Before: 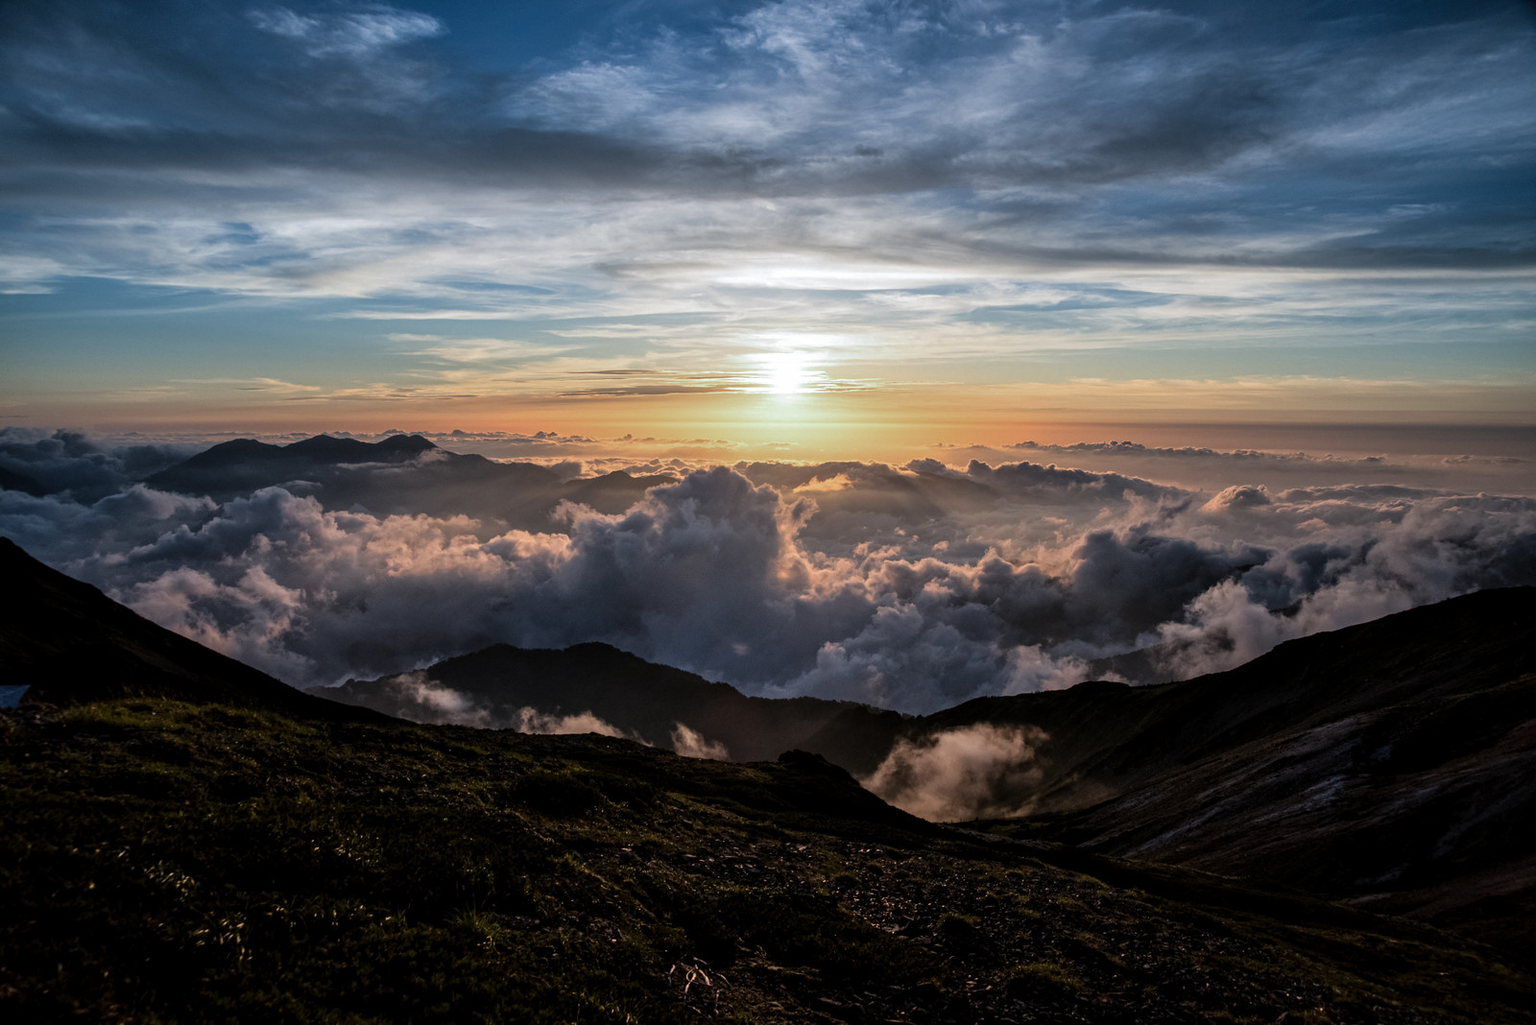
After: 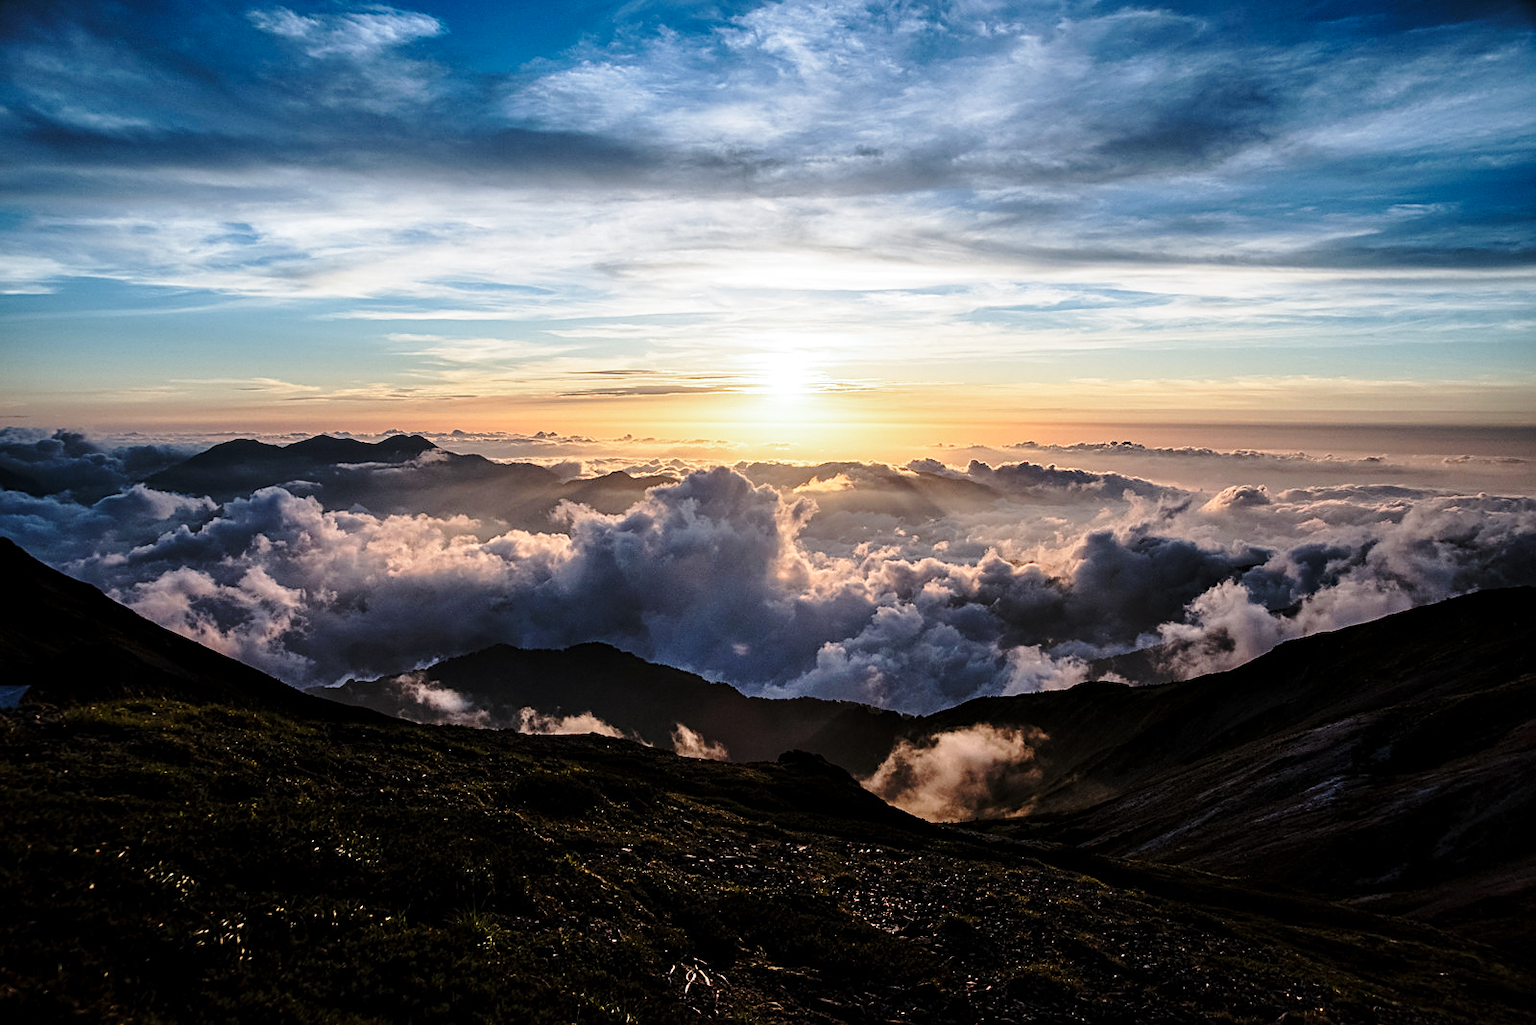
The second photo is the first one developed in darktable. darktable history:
sharpen: on, module defaults
base curve: curves: ch0 [(0, 0) (0.036, 0.037) (0.121, 0.228) (0.46, 0.76) (0.859, 0.983) (1, 1)], preserve colors none
